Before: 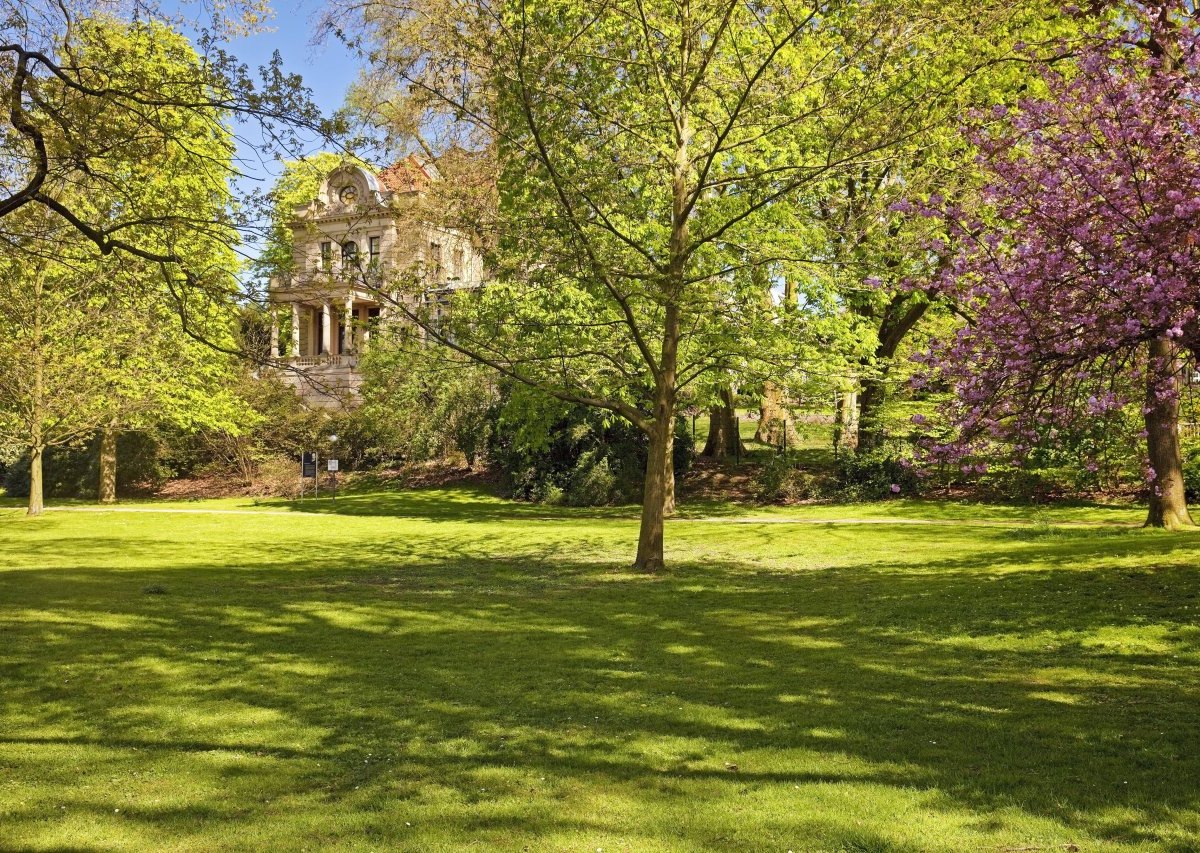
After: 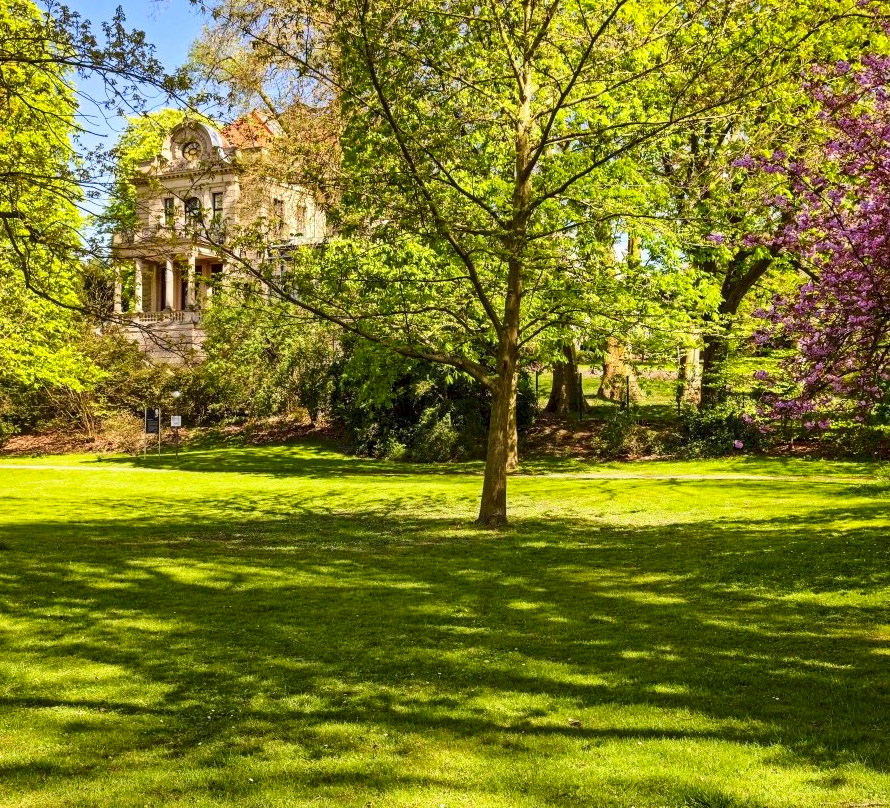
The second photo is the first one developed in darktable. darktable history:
local contrast: on, module defaults
crop and rotate: left 13.15%, top 5.251%, right 12.609%
contrast brightness saturation: contrast 0.18, saturation 0.3
